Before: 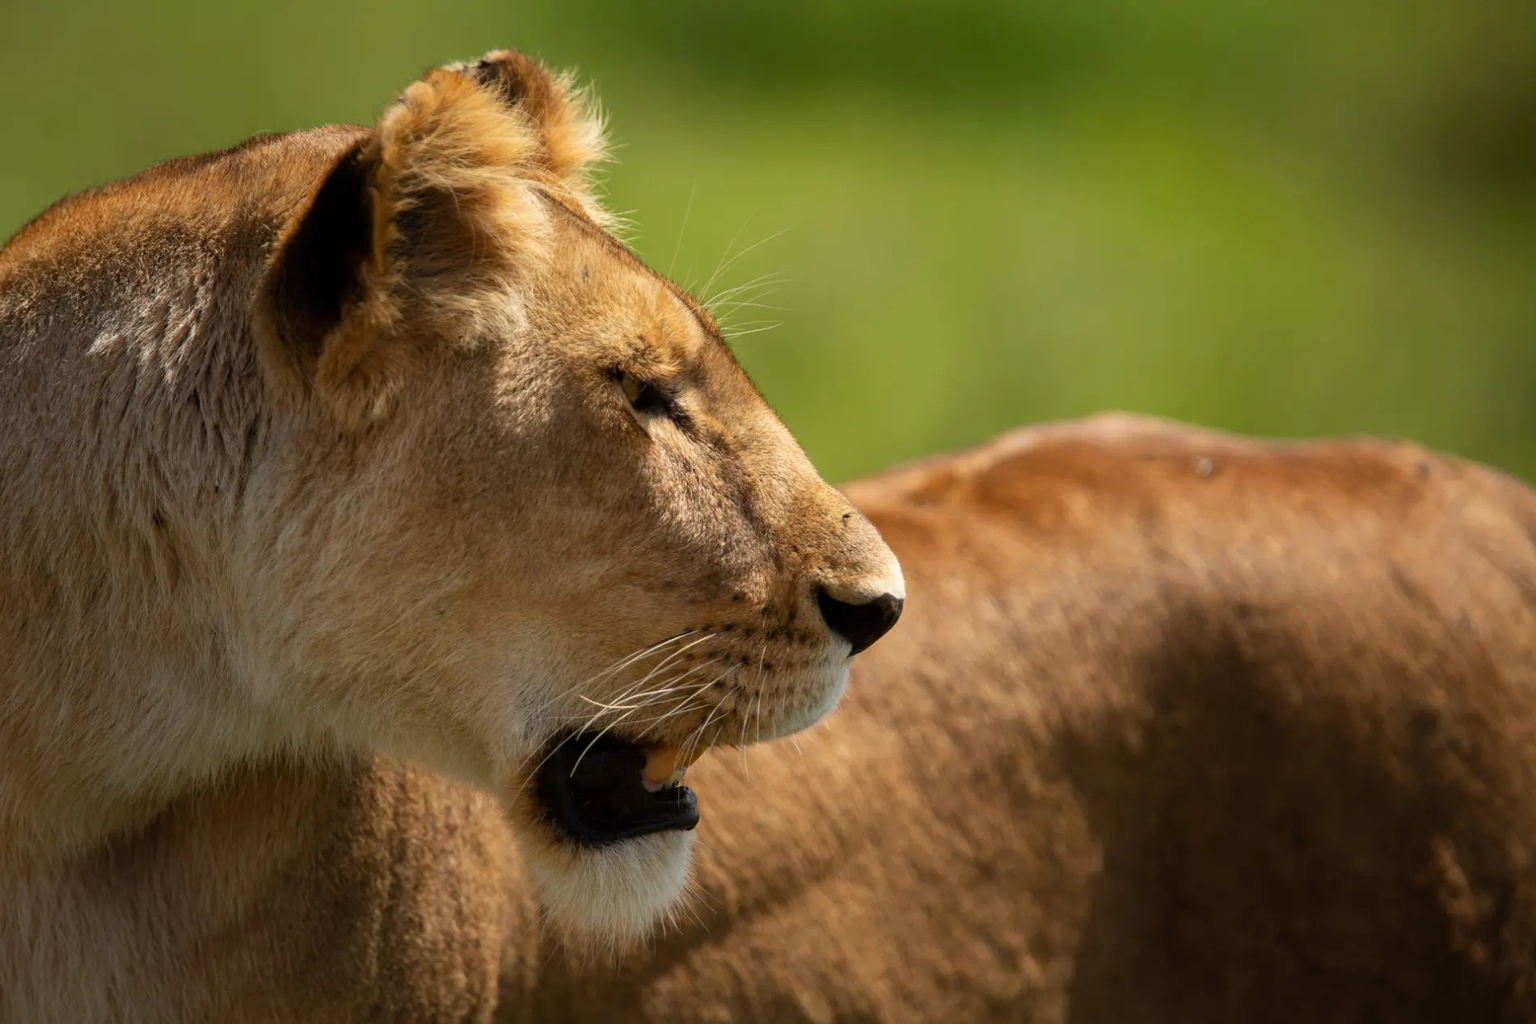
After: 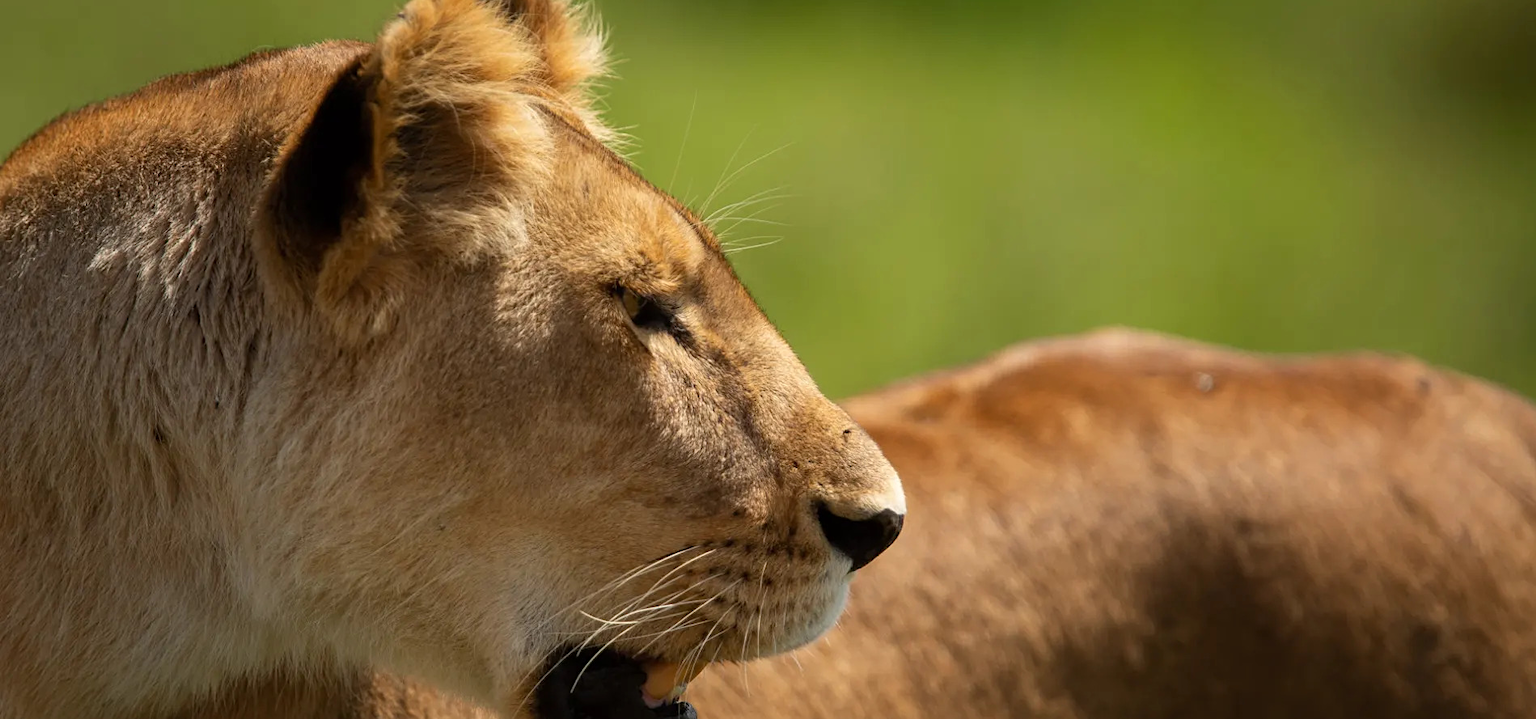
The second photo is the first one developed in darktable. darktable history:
sharpen: amount 0.217
crop and rotate: top 8.336%, bottom 21.415%
